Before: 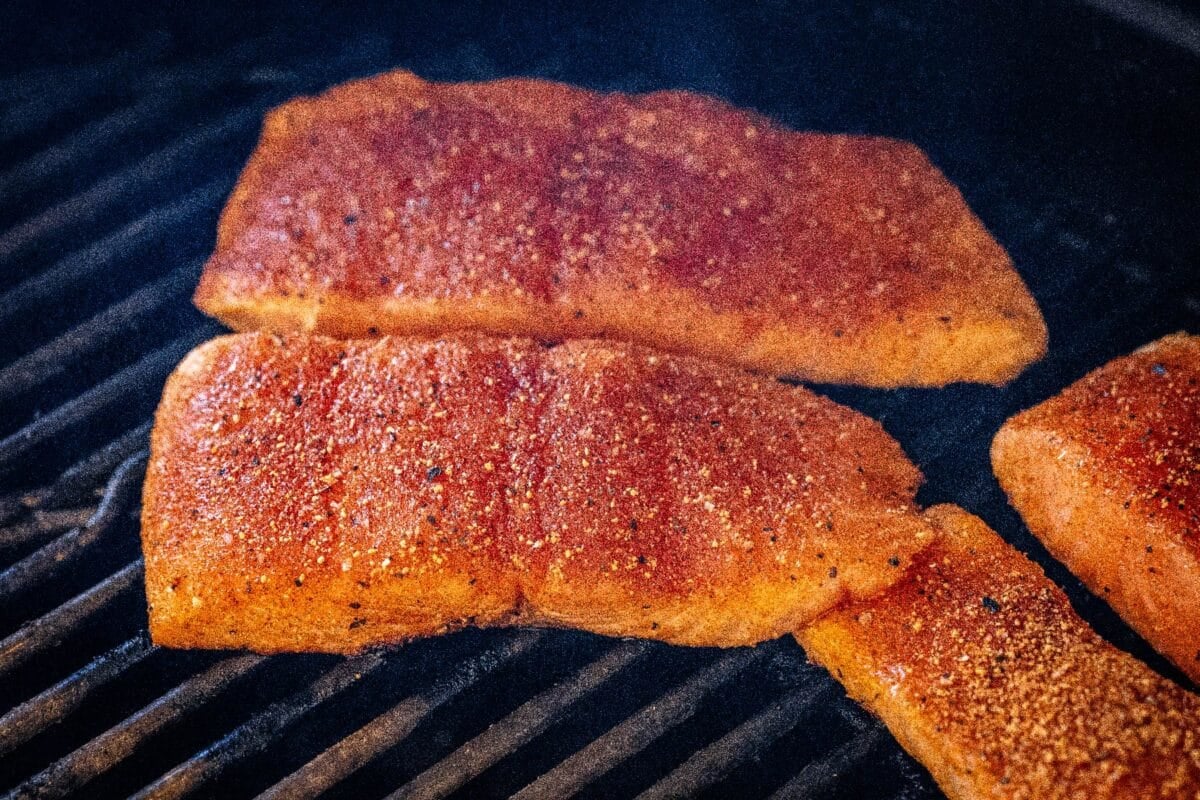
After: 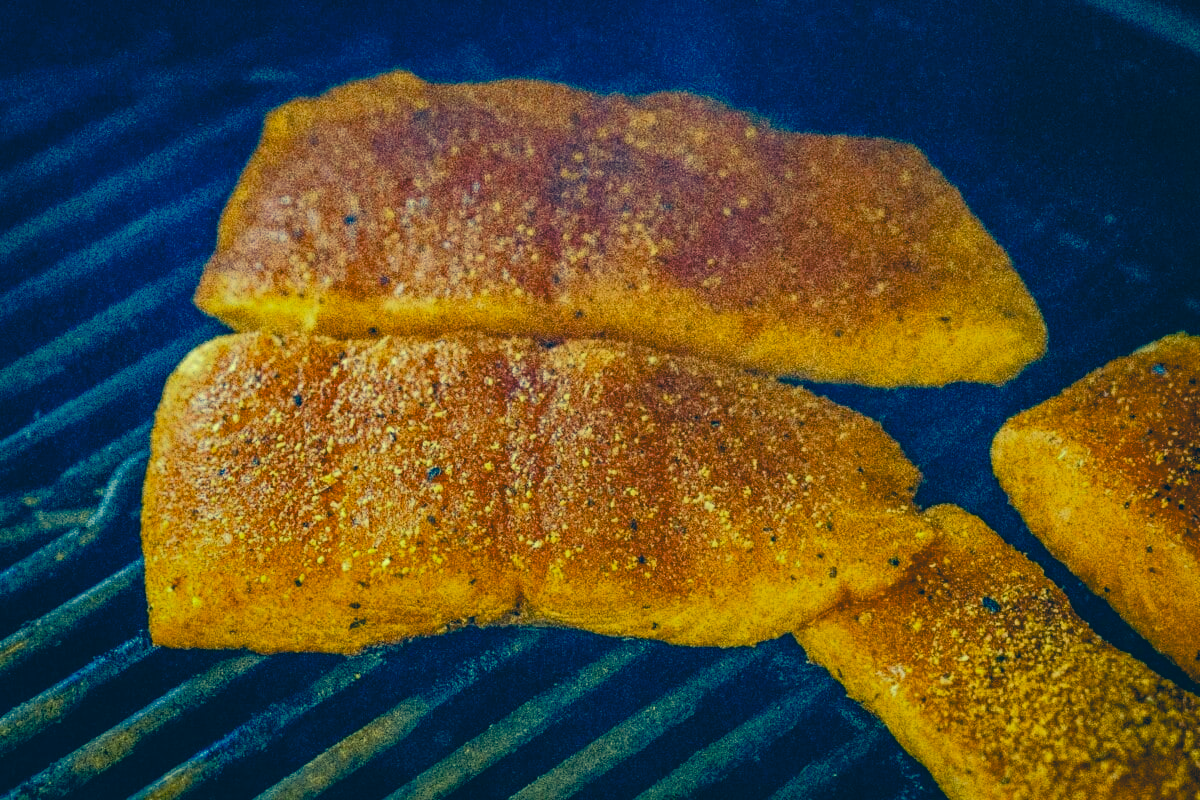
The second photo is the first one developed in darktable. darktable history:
shadows and highlights: shadows 39.95, highlights -60.11
color balance rgb: linear chroma grading › global chroma 1.776%, linear chroma grading › mid-tones -1.168%, perceptual saturation grading › global saturation 20.418%, perceptual saturation grading › highlights -19.803%, perceptual saturation grading › shadows 29.939%
color correction: highlights a* -16.23, highlights b* 39.82, shadows a* -39.58, shadows b* -26.5
